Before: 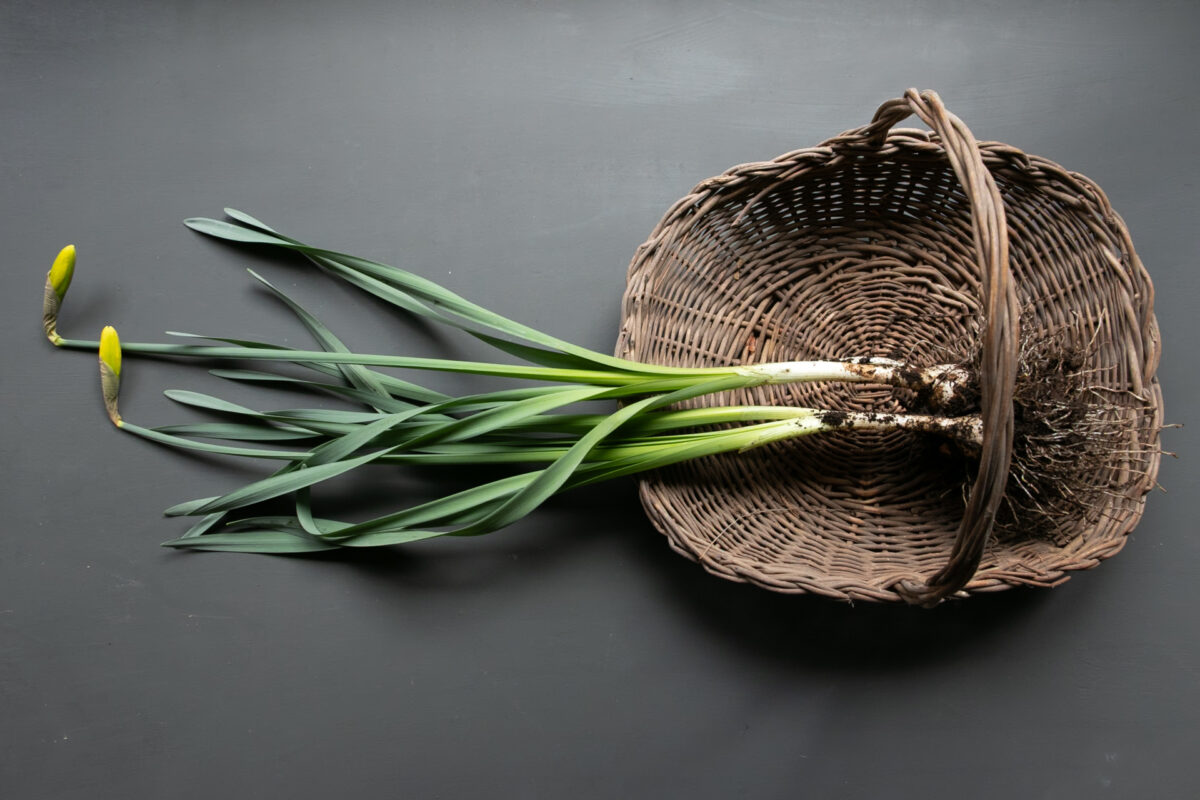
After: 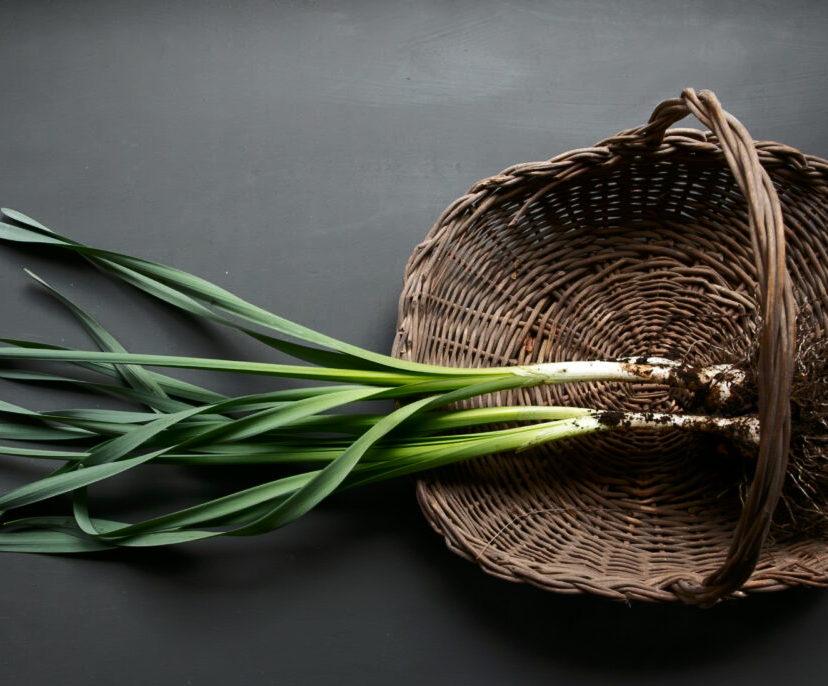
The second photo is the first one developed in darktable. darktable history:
crop: left 18.658%, right 12.267%, bottom 14.205%
tone curve: curves: ch0 [(0, 0) (0.003, 0.002) (0.011, 0.007) (0.025, 0.015) (0.044, 0.026) (0.069, 0.041) (0.1, 0.059) (0.136, 0.08) (0.177, 0.105) (0.224, 0.132) (0.277, 0.163) (0.335, 0.198) (0.399, 0.253) (0.468, 0.341) (0.543, 0.435) (0.623, 0.532) (0.709, 0.635) (0.801, 0.745) (0.898, 0.873) (1, 1)], color space Lab, independent channels, preserve colors none
